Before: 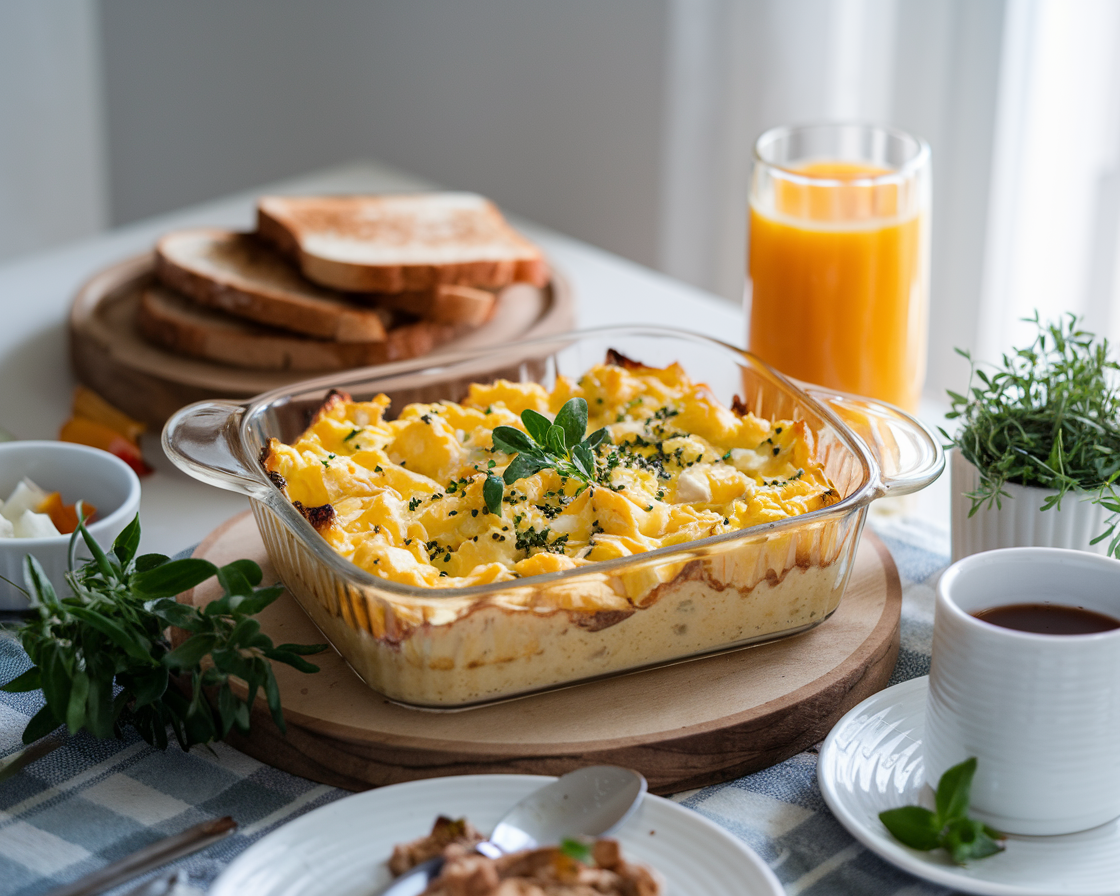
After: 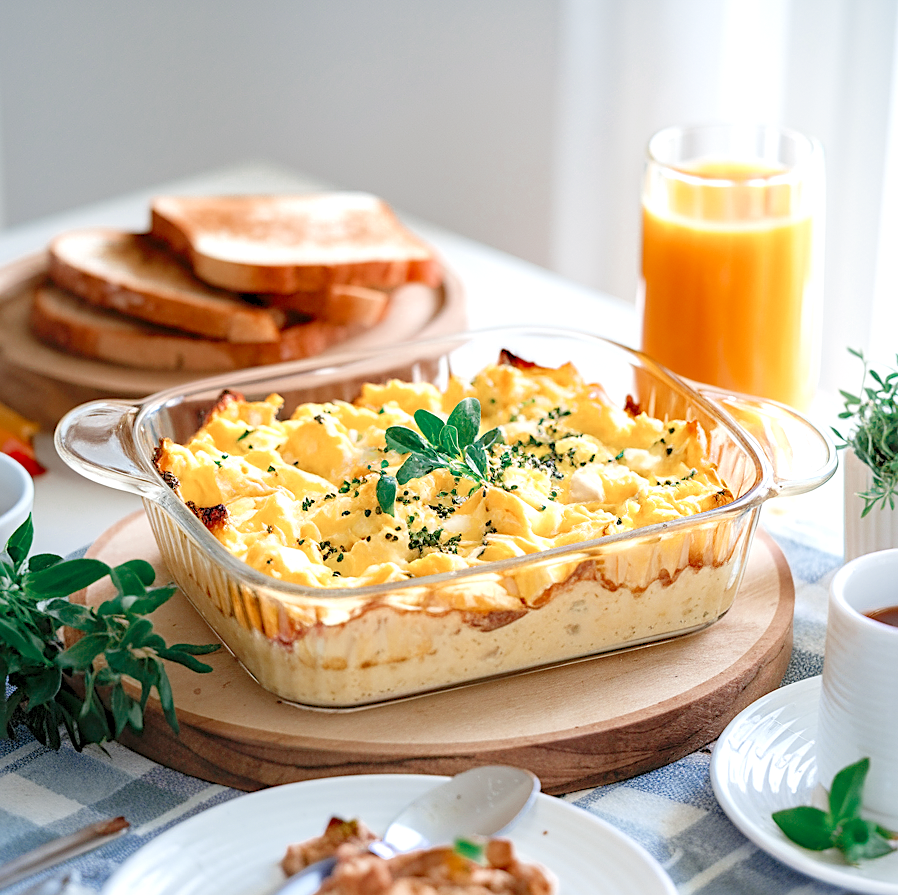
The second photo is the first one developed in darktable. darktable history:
levels: levels [0.008, 0.318, 0.836]
crop and rotate: left 9.597%, right 10.195%
sharpen: on, module defaults
color zones: curves: ch0 [(0, 0.5) (0.125, 0.4) (0.25, 0.5) (0.375, 0.4) (0.5, 0.4) (0.625, 0.35) (0.75, 0.35) (0.875, 0.5)]; ch1 [(0, 0.35) (0.125, 0.45) (0.25, 0.35) (0.375, 0.35) (0.5, 0.35) (0.625, 0.35) (0.75, 0.45) (0.875, 0.35)]; ch2 [(0, 0.6) (0.125, 0.5) (0.25, 0.5) (0.375, 0.6) (0.5, 0.6) (0.625, 0.5) (0.75, 0.5) (0.875, 0.5)]
